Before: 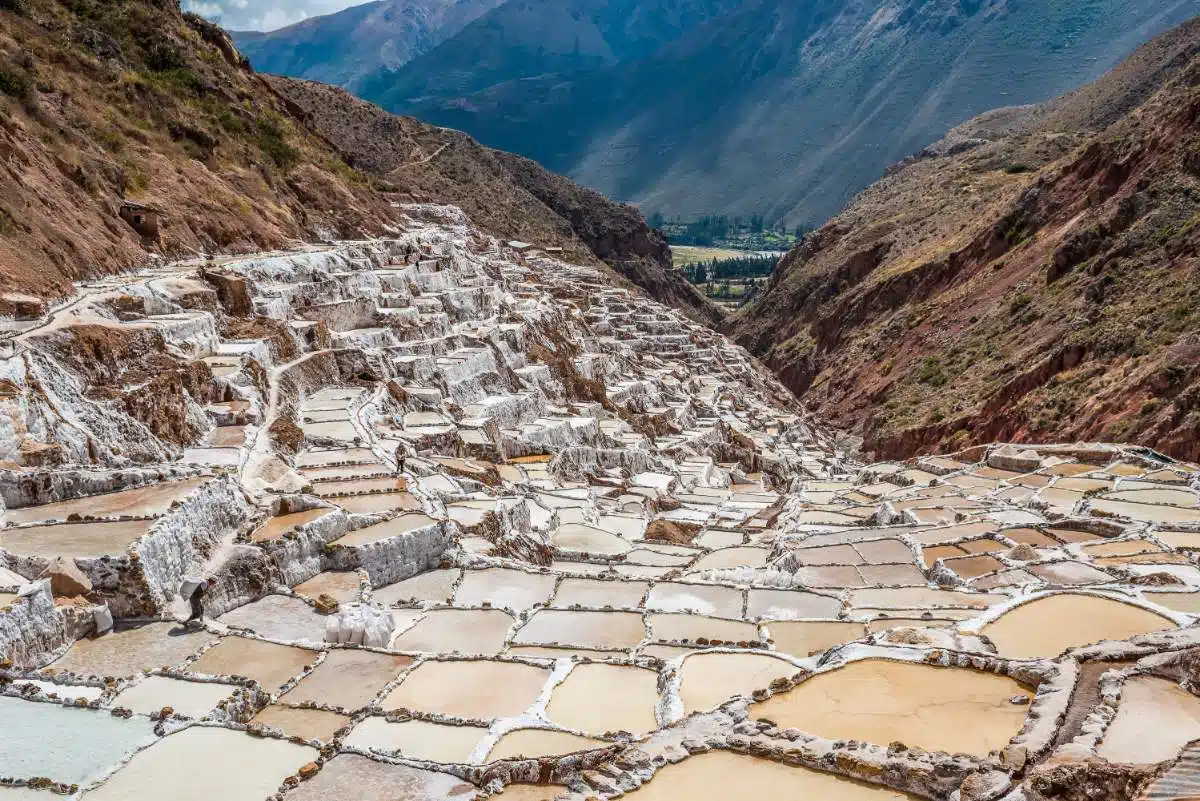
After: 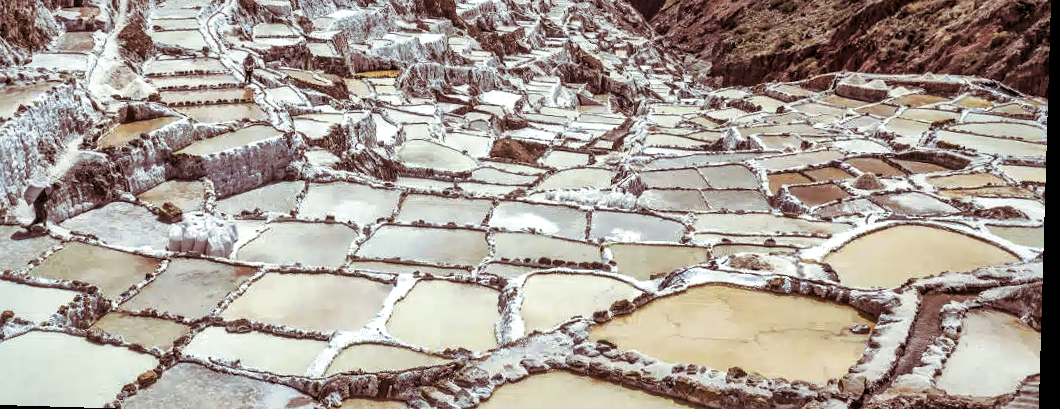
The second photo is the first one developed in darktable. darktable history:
crop and rotate: left 13.306%, top 48.129%, bottom 2.928%
rotate and perspective: rotation 1.72°, automatic cropping off
split-toning: on, module defaults
color correction: highlights a* -0.482, highlights b* 9.48, shadows a* -9.48, shadows b* 0.803
white balance: red 0.931, blue 1.11
local contrast: mode bilateral grid, contrast 20, coarseness 50, detail 179%, midtone range 0.2
